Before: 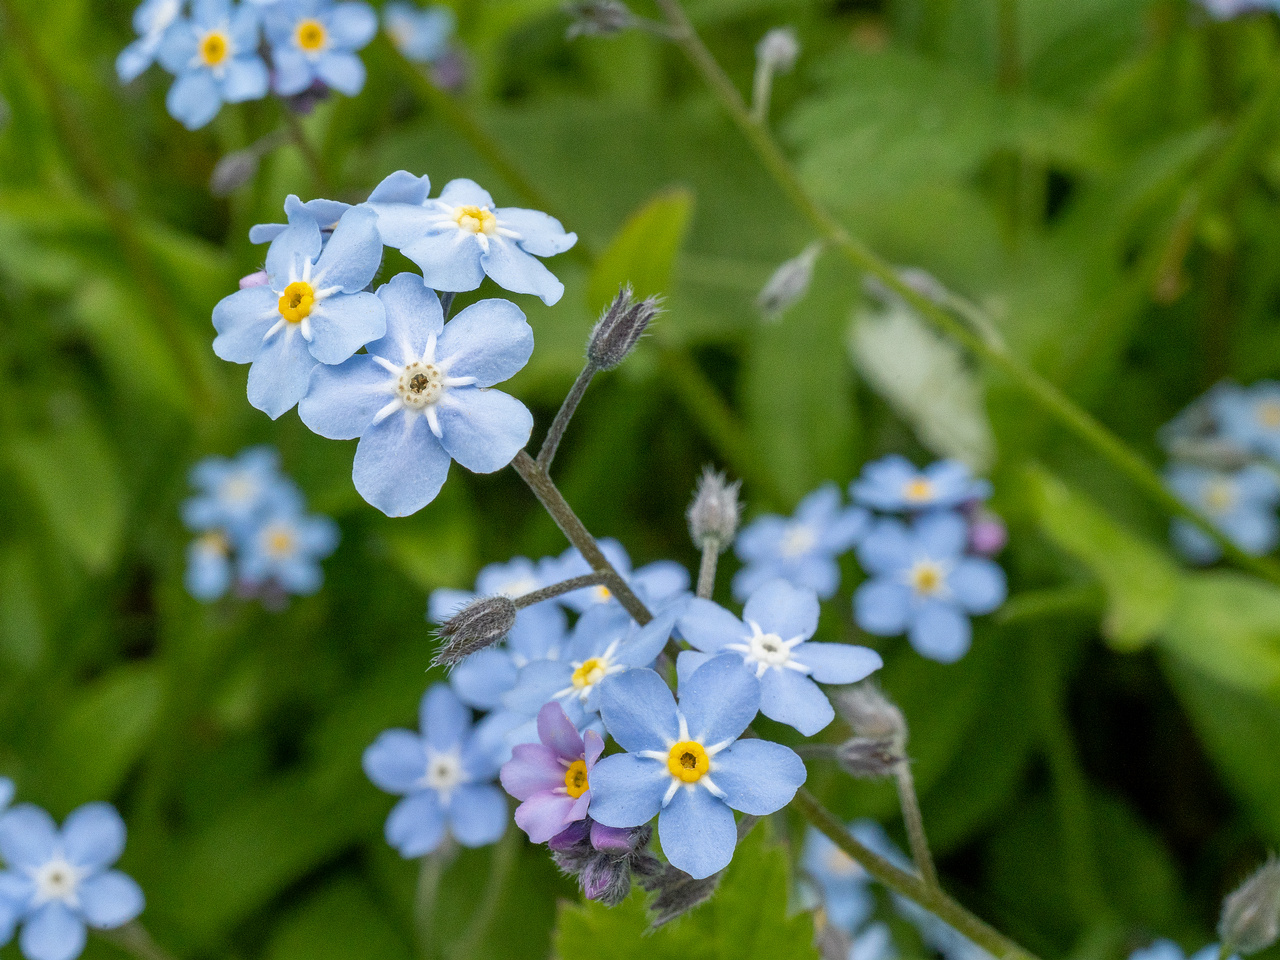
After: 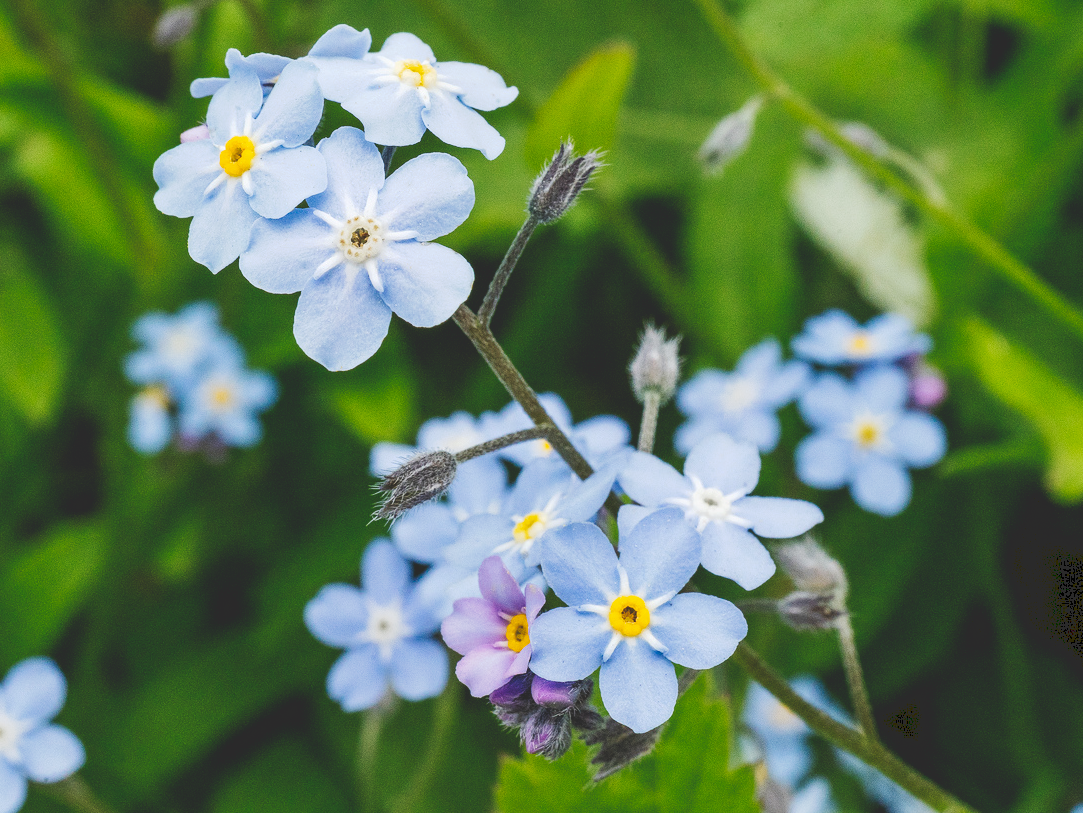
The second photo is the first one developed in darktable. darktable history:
crop and rotate: left 4.634%, top 15.308%, right 10.699%
tone curve: curves: ch0 [(0, 0) (0.003, 0.17) (0.011, 0.17) (0.025, 0.17) (0.044, 0.168) (0.069, 0.167) (0.1, 0.173) (0.136, 0.181) (0.177, 0.199) (0.224, 0.226) (0.277, 0.271) (0.335, 0.333) (0.399, 0.419) (0.468, 0.52) (0.543, 0.621) (0.623, 0.716) (0.709, 0.795) (0.801, 0.867) (0.898, 0.914) (1, 1)], preserve colors none
